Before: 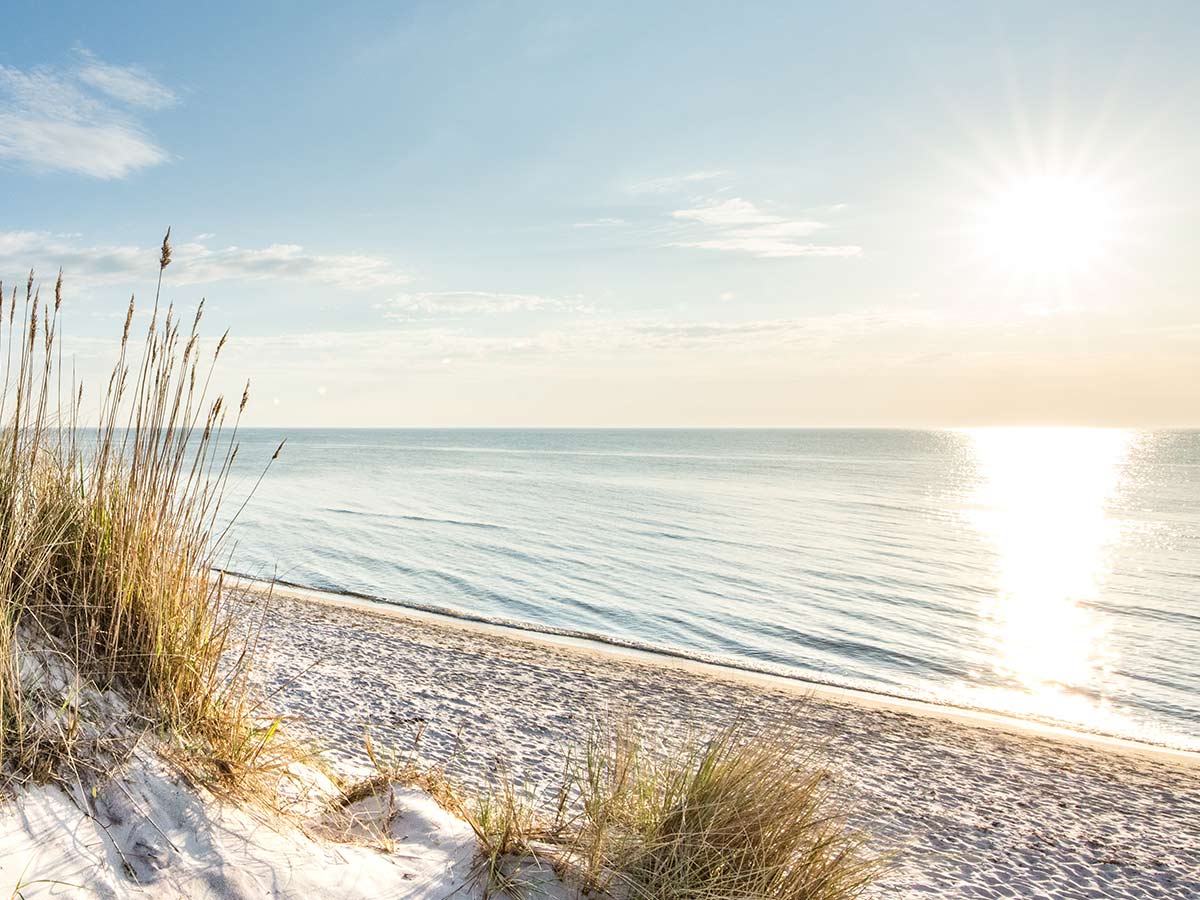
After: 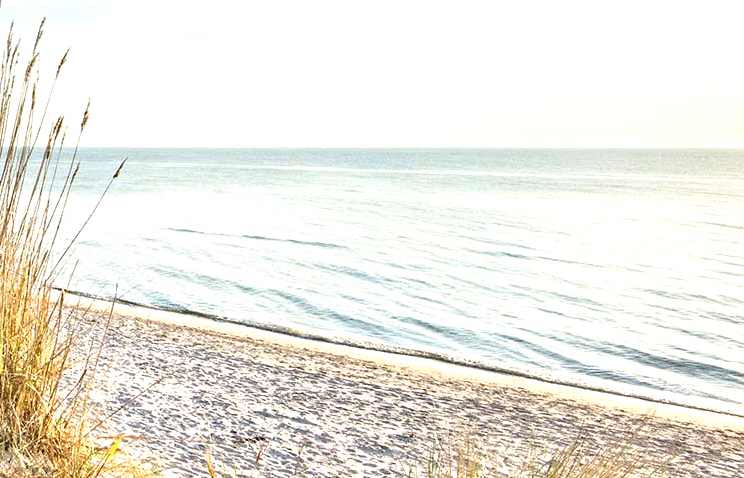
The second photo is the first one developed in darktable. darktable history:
exposure: black level correction 0, exposure 0.5 EV, compensate highlight preservation false
crop: left 13.312%, top 31.28%, right 24.627%, bottom 15.582%
grain: coarseness 8.68 ISO, strength 31.94%
